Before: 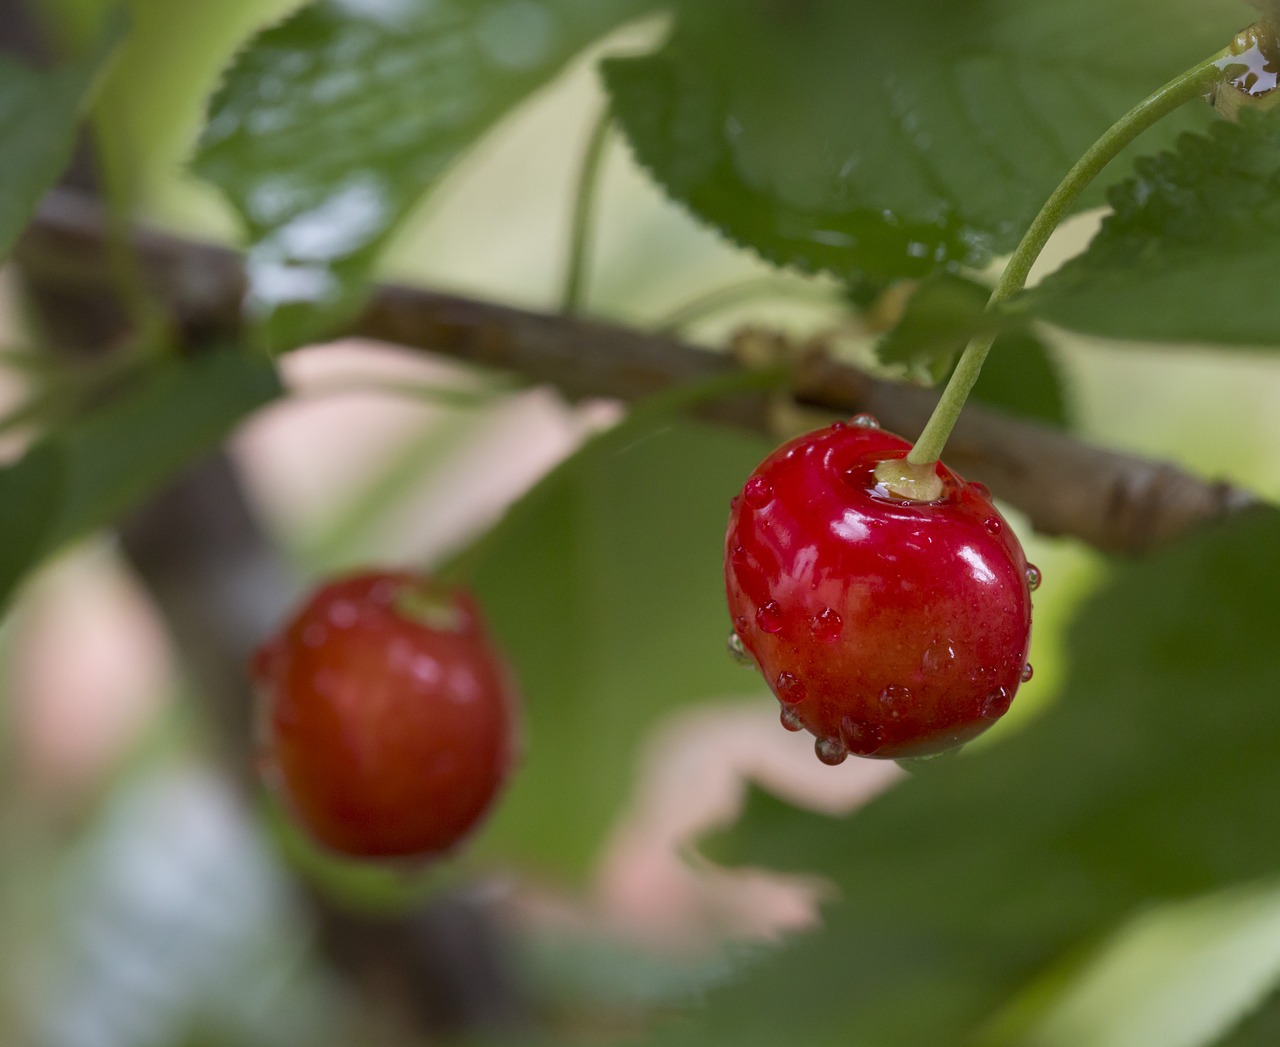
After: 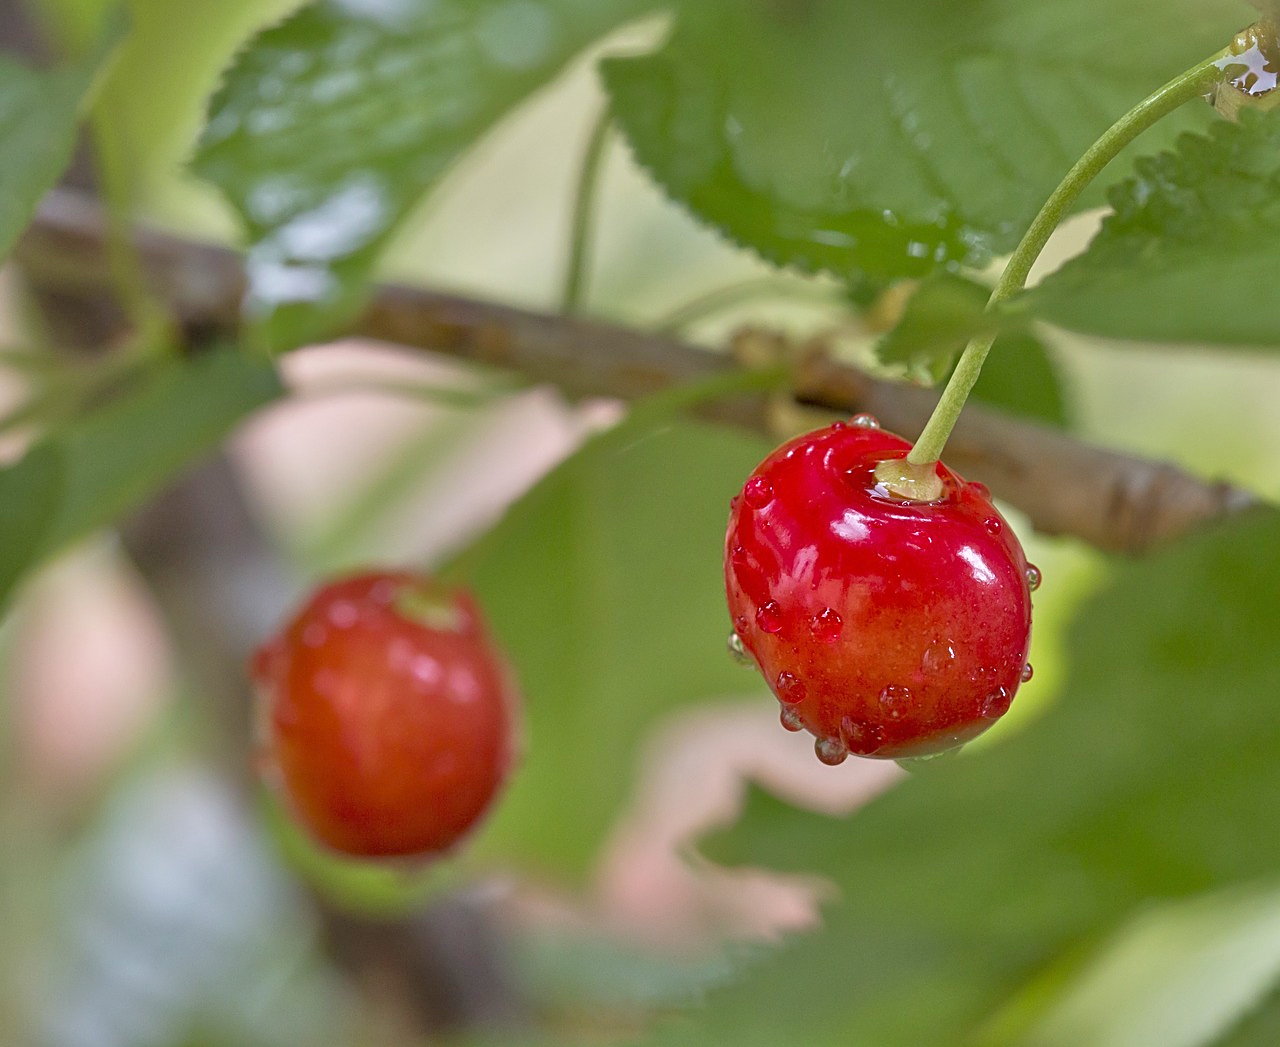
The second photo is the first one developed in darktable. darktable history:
tone equalizer: -7 EV 0.162 EV, -6 EV 0.597 EV, -5 EV 1.16 EV, -4 EV 1.36 EV, -3 EV 1.18 EV, -2 EV 0.6 EV, -1 EV 0.151 EV
sharpen: on, module defaults
